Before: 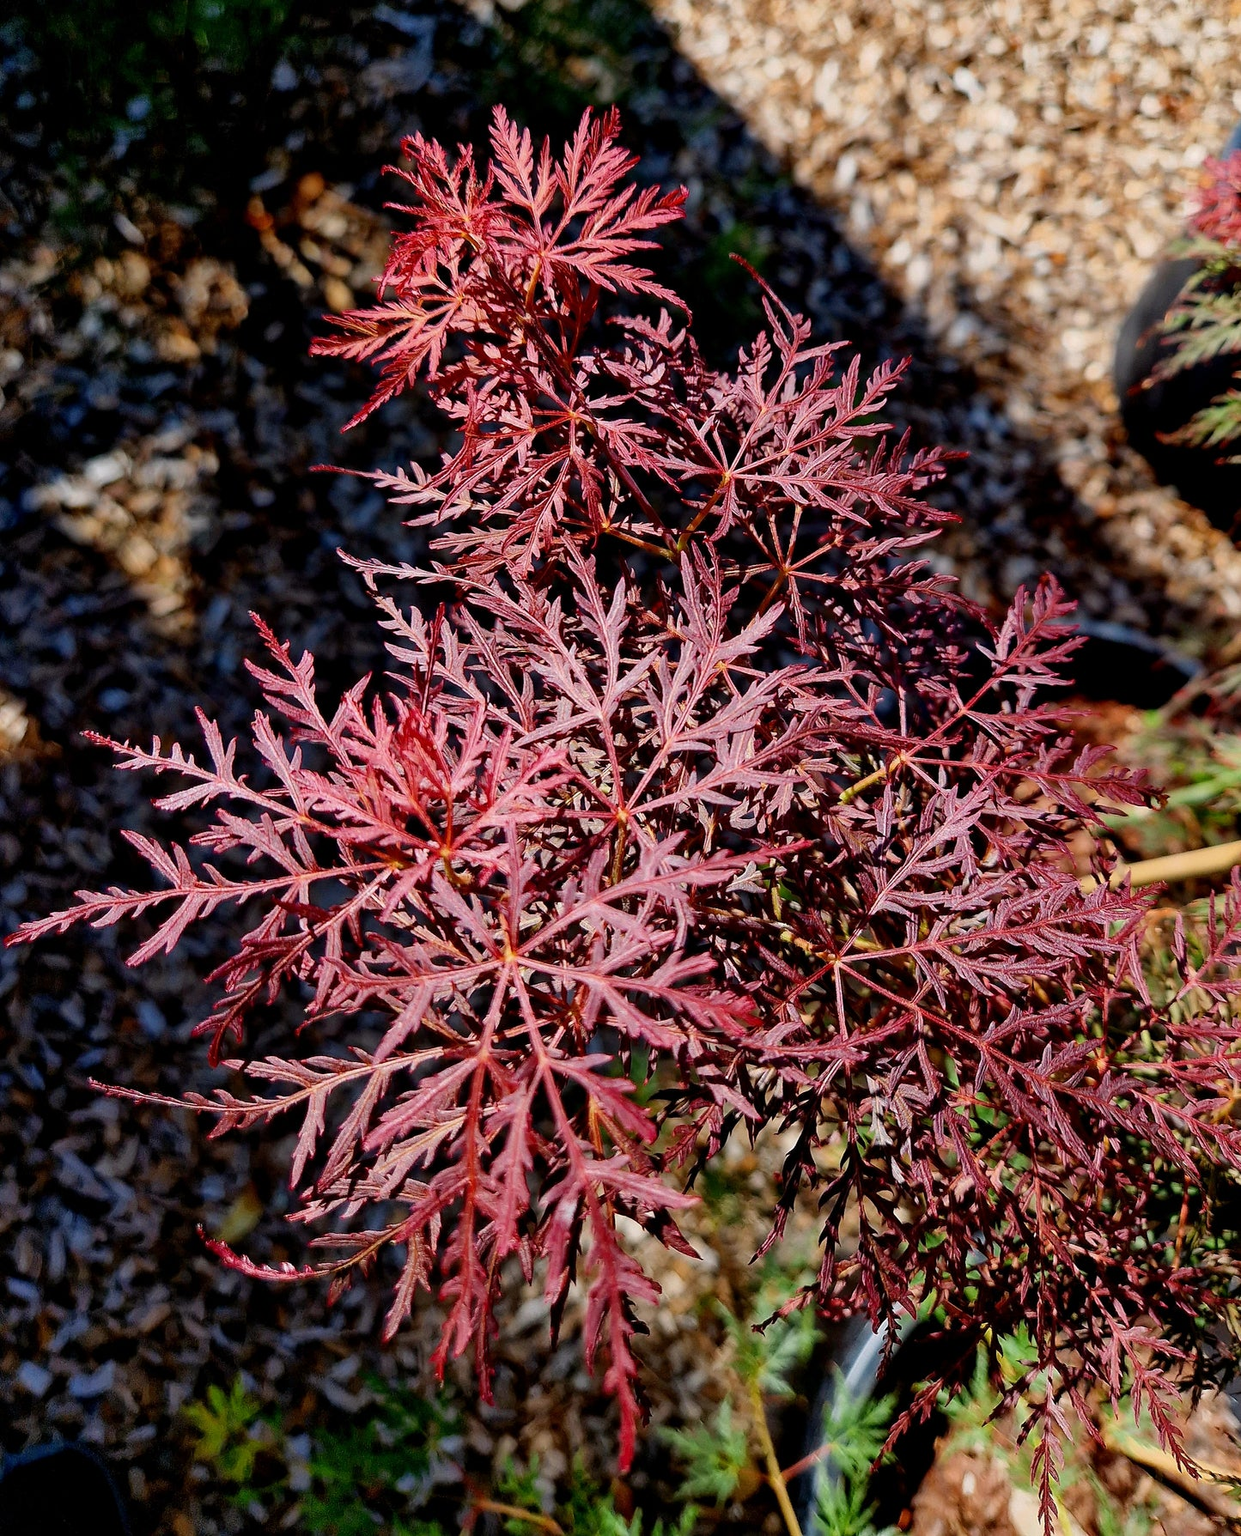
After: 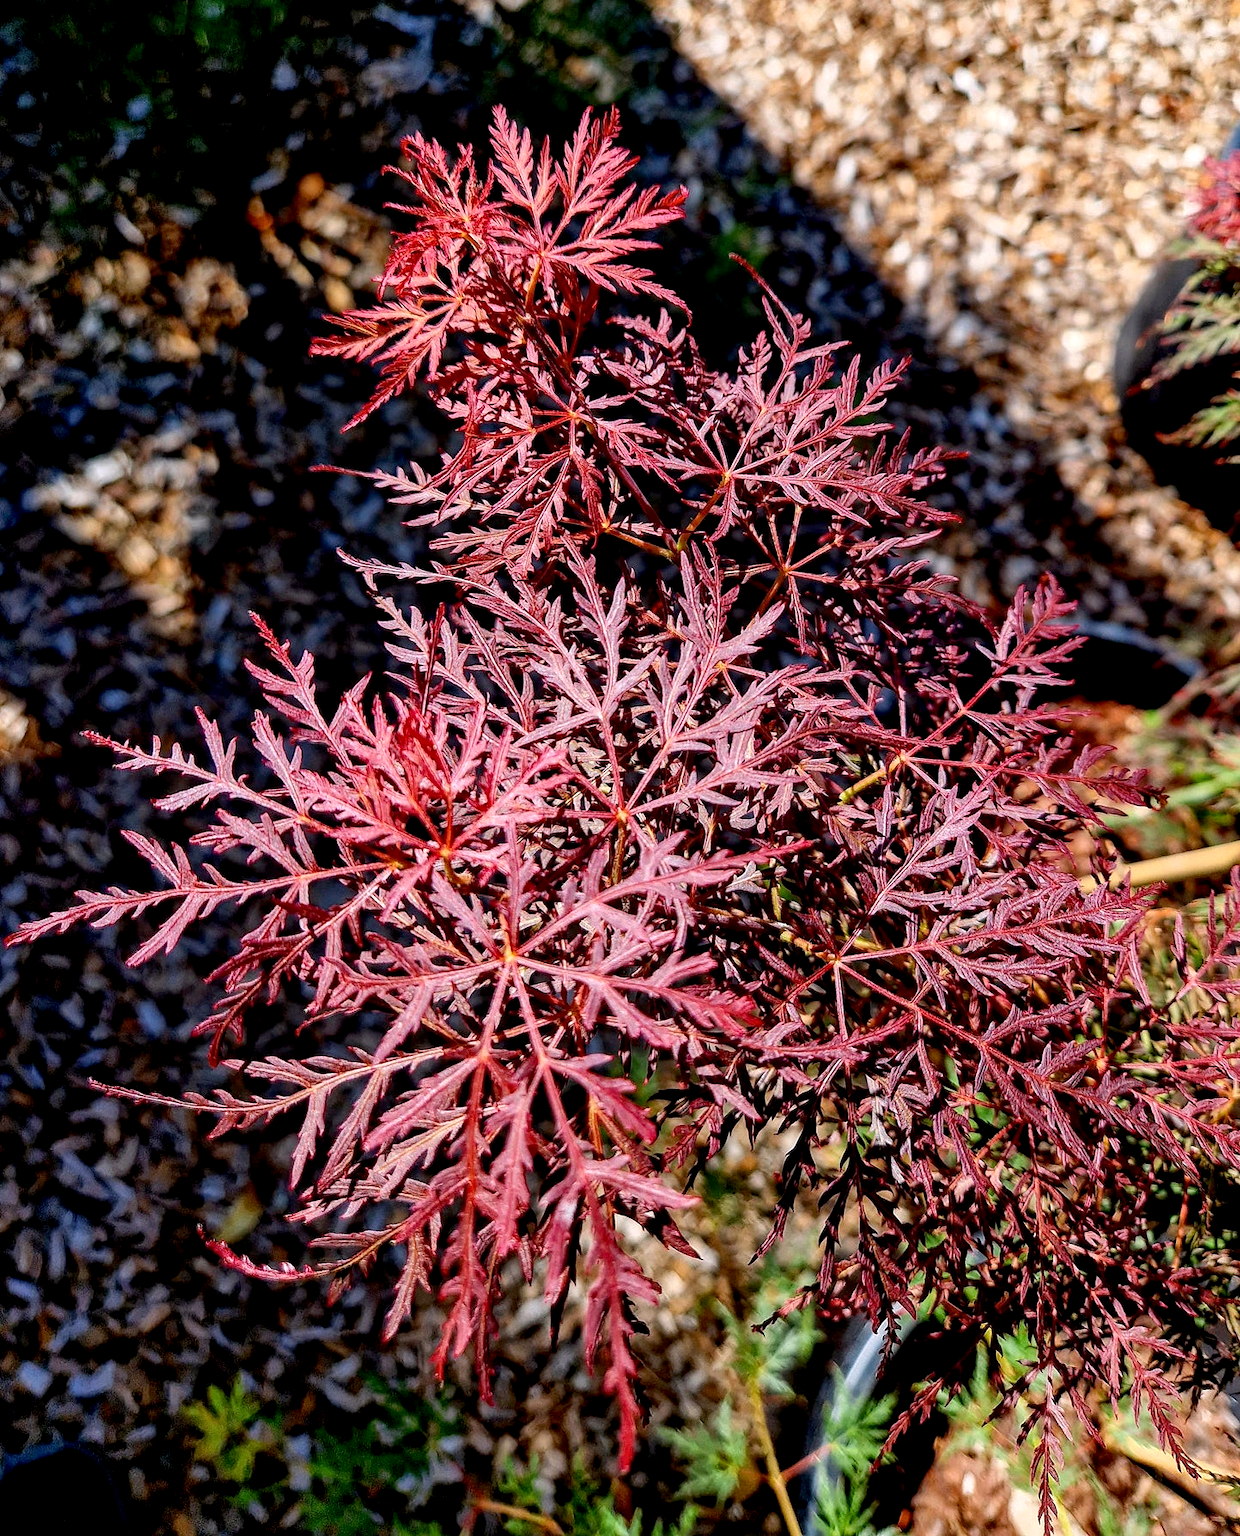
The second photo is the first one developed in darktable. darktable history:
local contrast: on, module defaults
exposure: black level correction 0.003, exposure 0.383 EV, compensate highlight preservation false
white balance: red 1.004, blue 1.024
